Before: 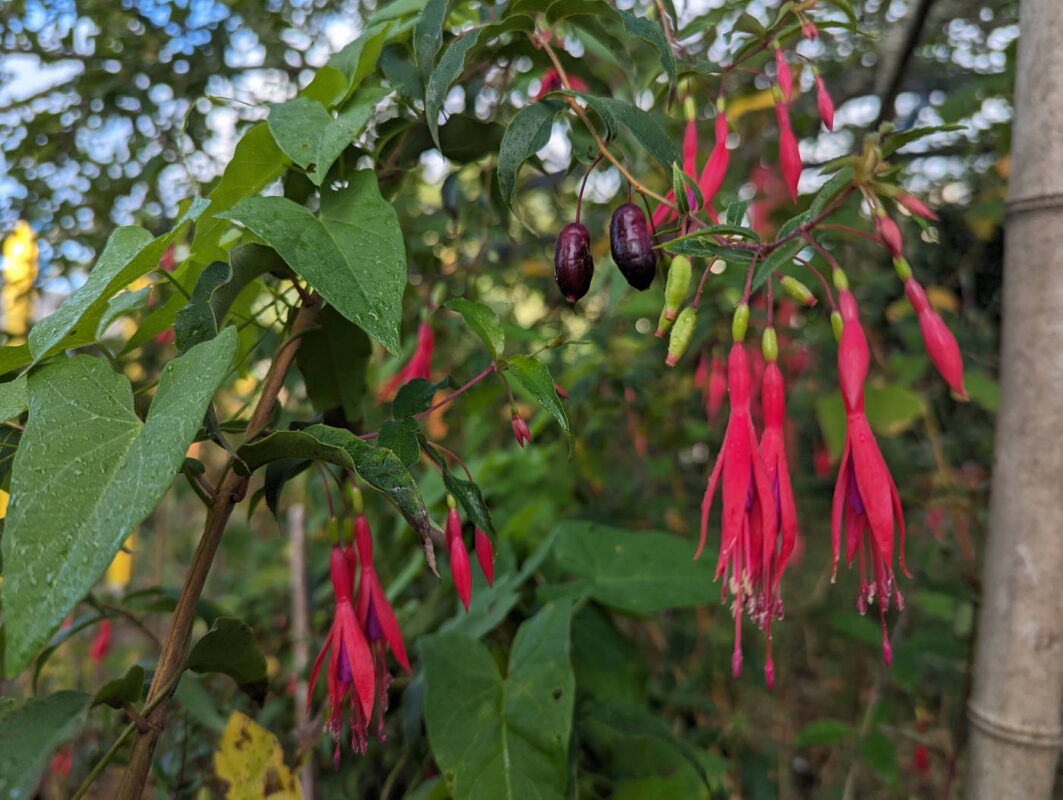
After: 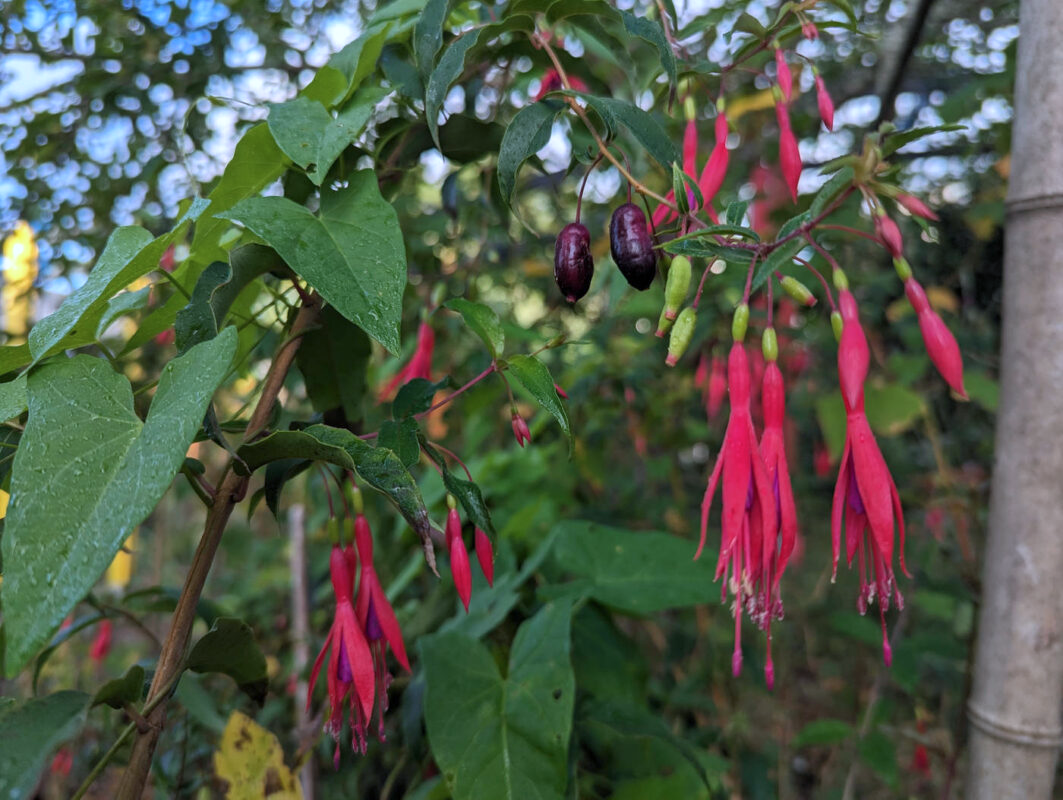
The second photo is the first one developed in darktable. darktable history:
color calibration: illuminant custom, x 0.371, y 0.382, temperature 4283.36 K
